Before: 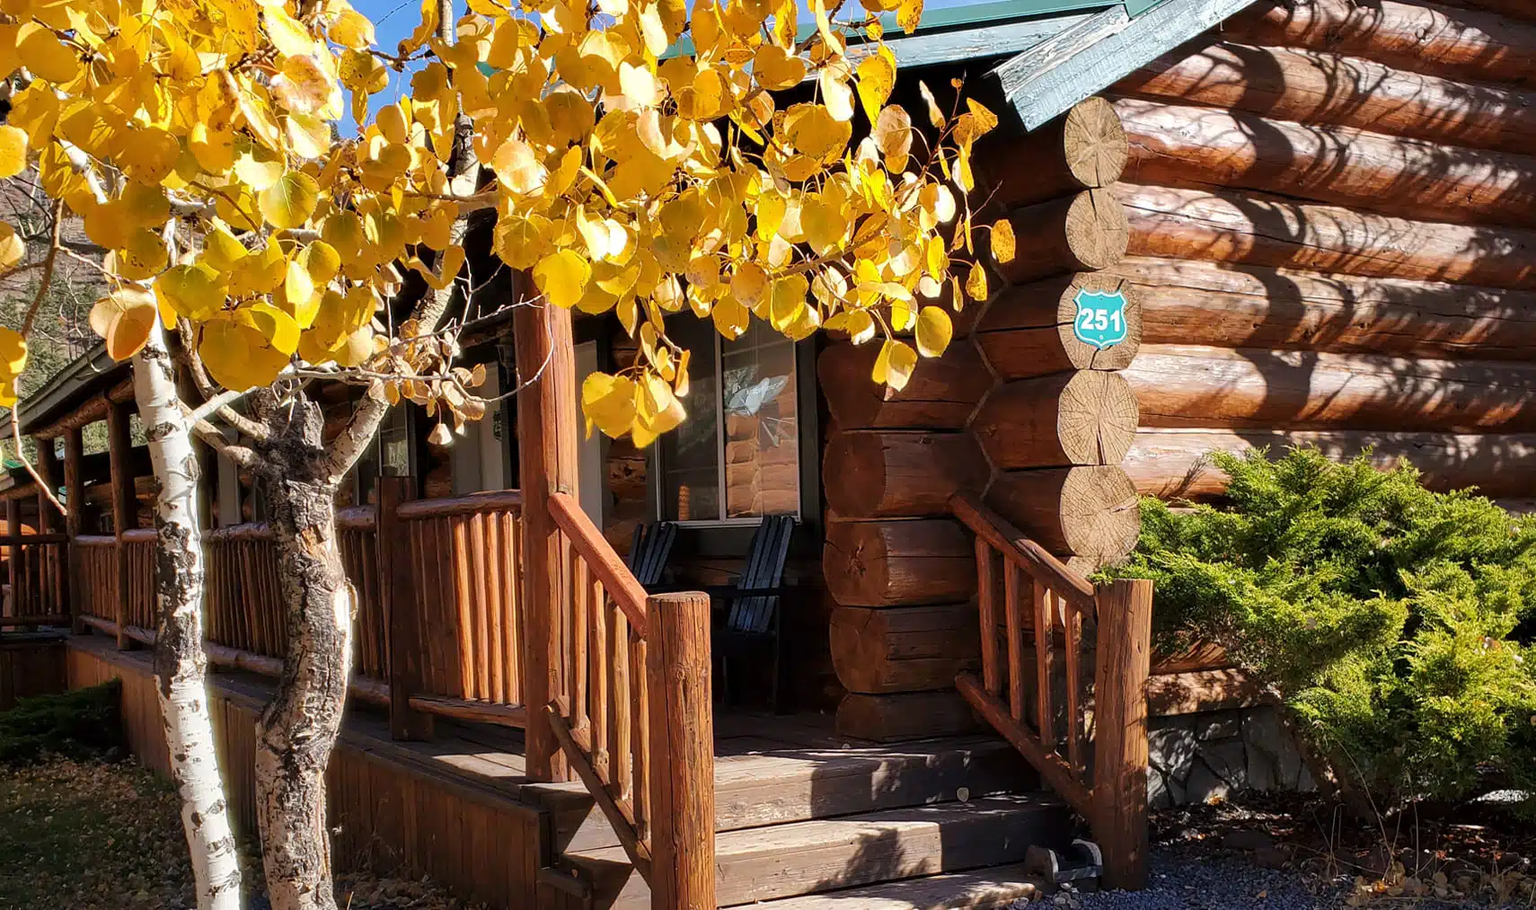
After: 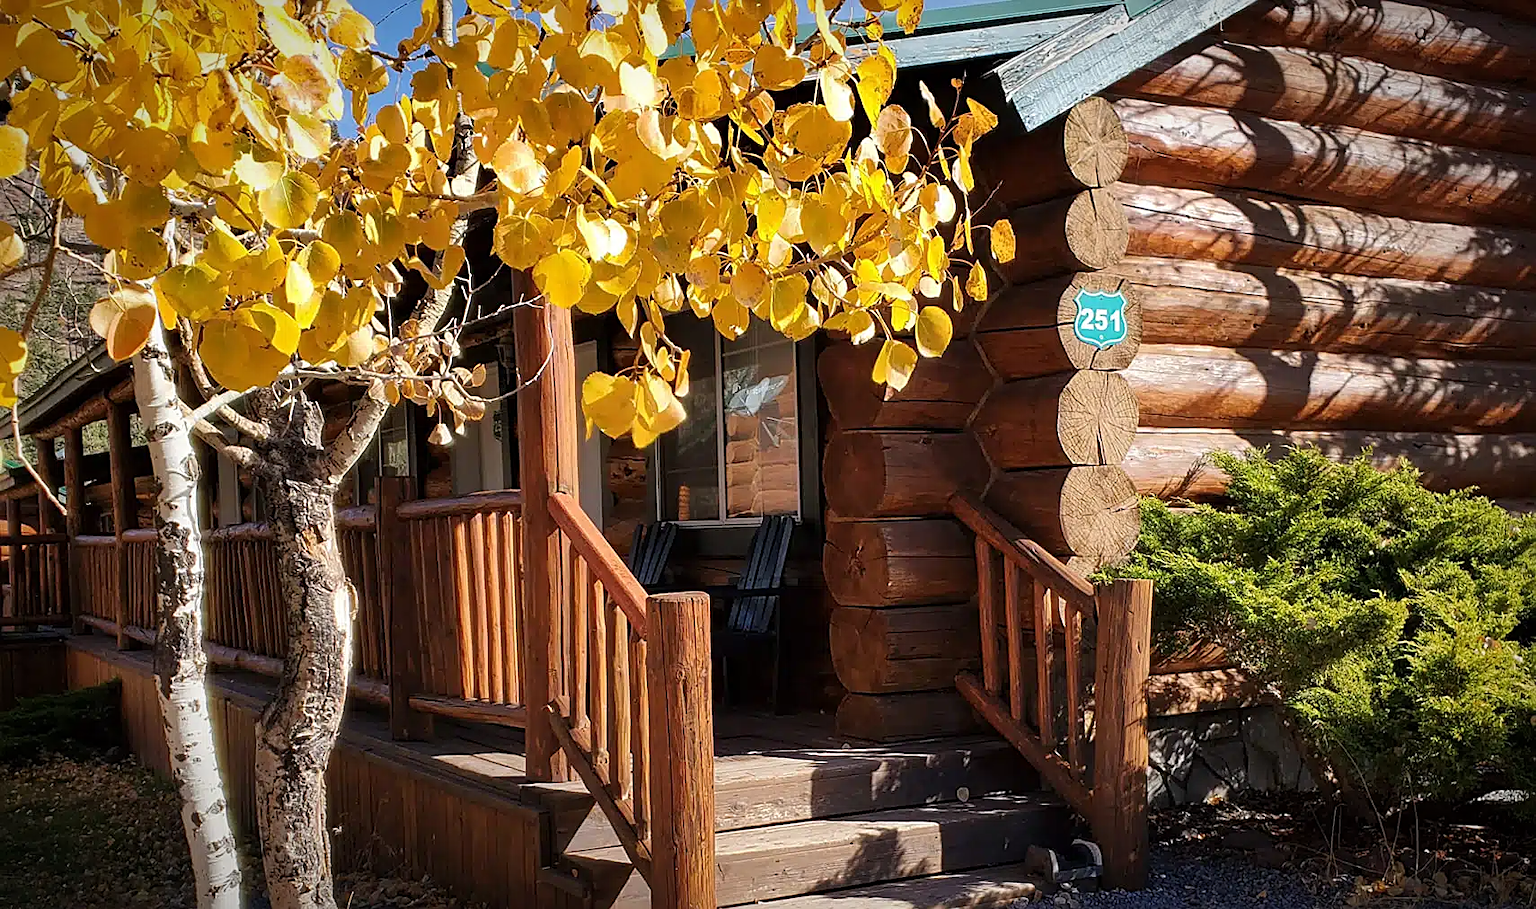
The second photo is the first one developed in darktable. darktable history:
vignetting: brightness -0.56, saturation 0.001, automatic ratio true
sharpen: amount 0.496
